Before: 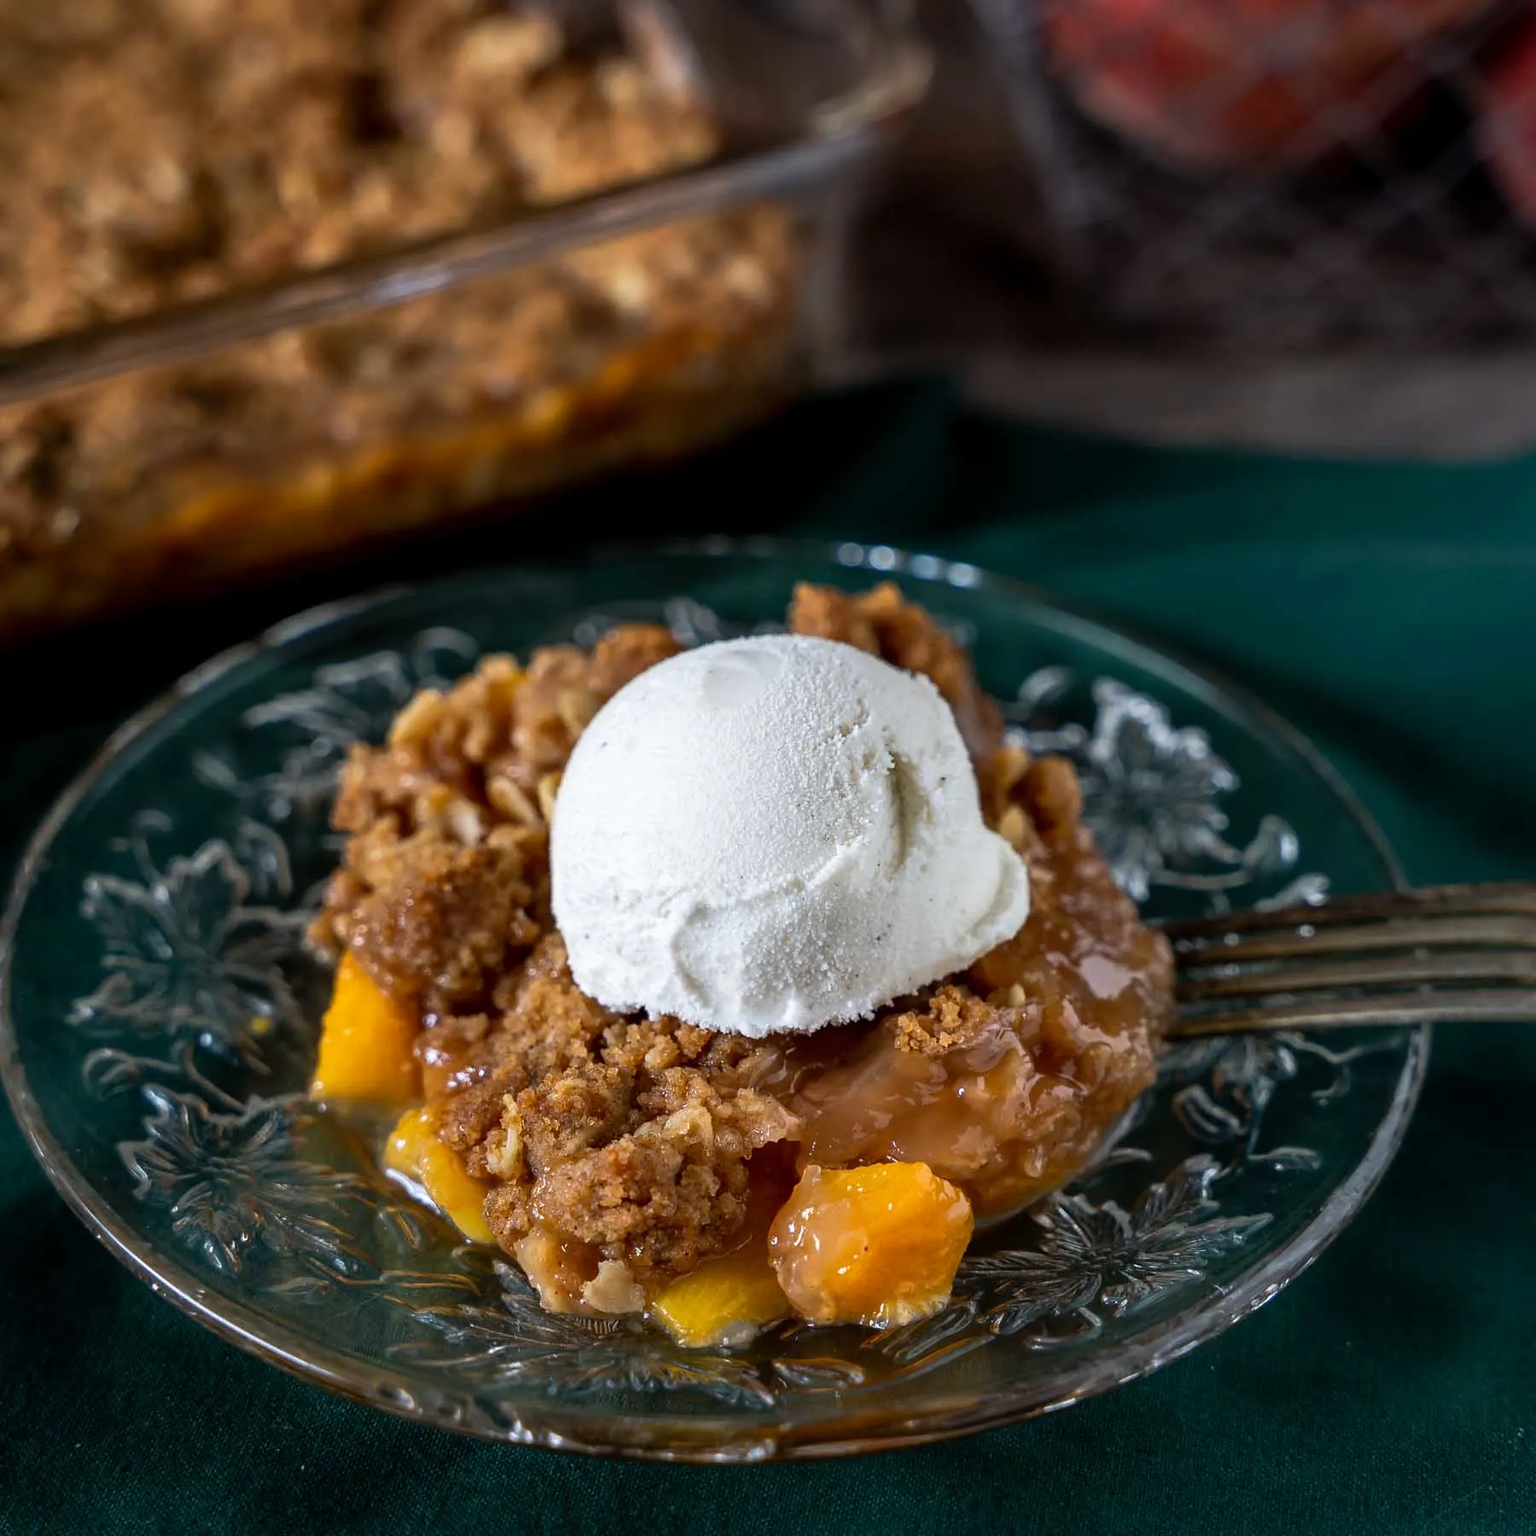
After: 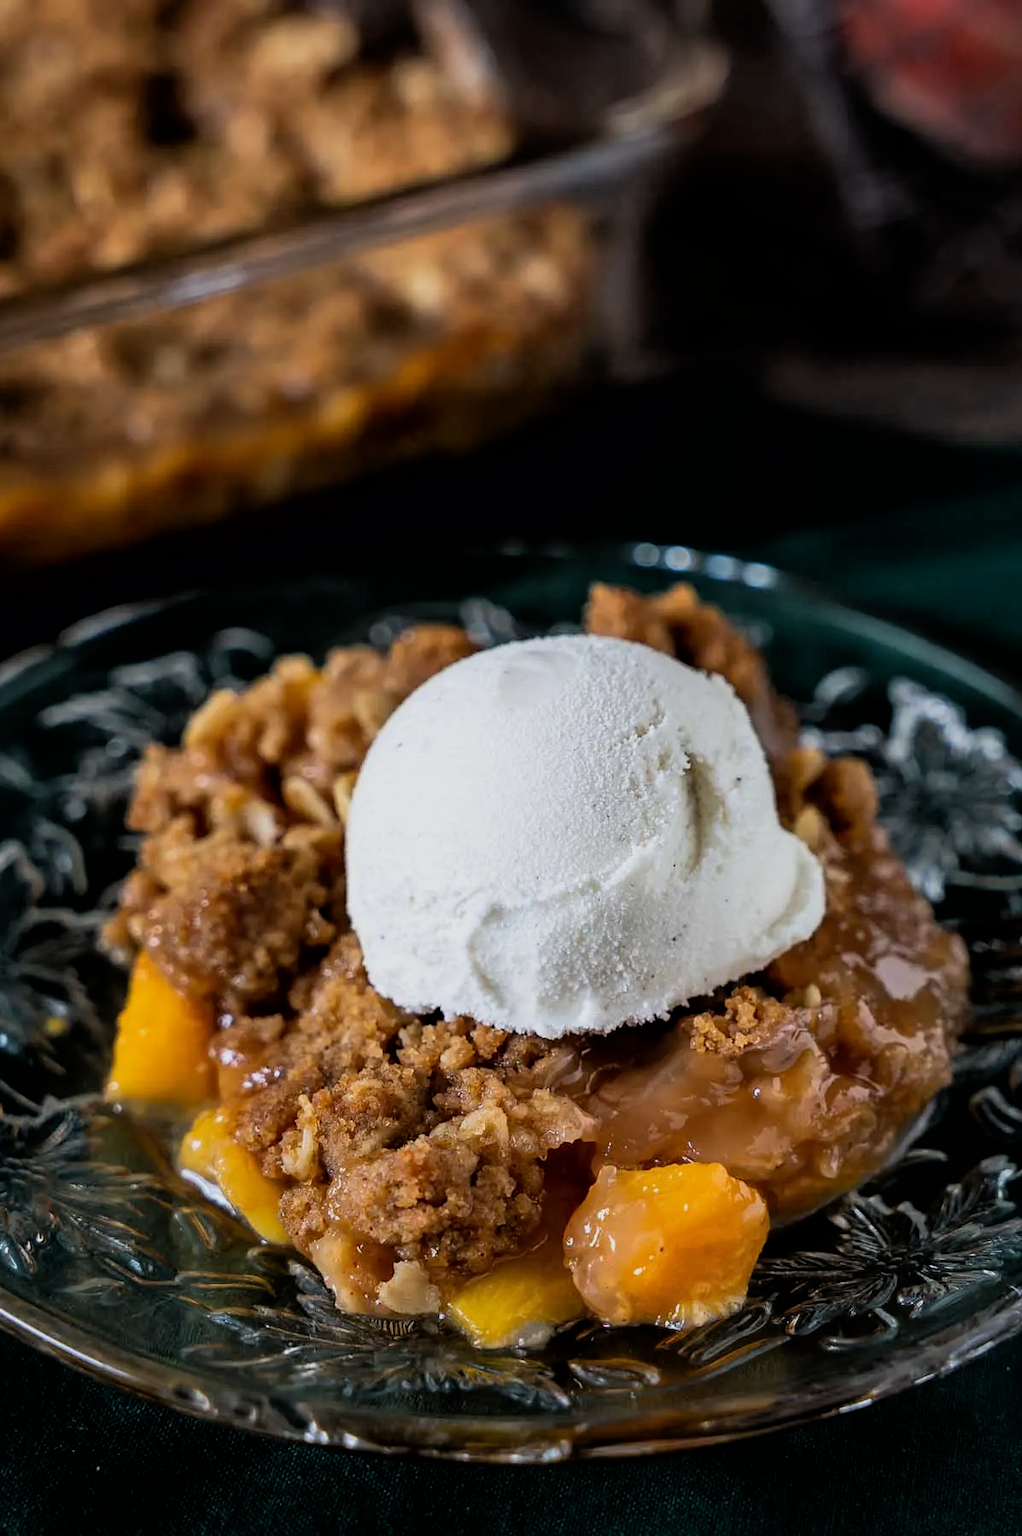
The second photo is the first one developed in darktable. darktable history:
exposure: compensate highlight preservation false
filmic rgb: black relative exposure -7.96 EV, white relative exposure 4.04 EV, hardness 4.16, latitude 49.67%, contrast 1.1, color science v6 (2022)
crop and rotate: left 13.372%, right 20.018%
